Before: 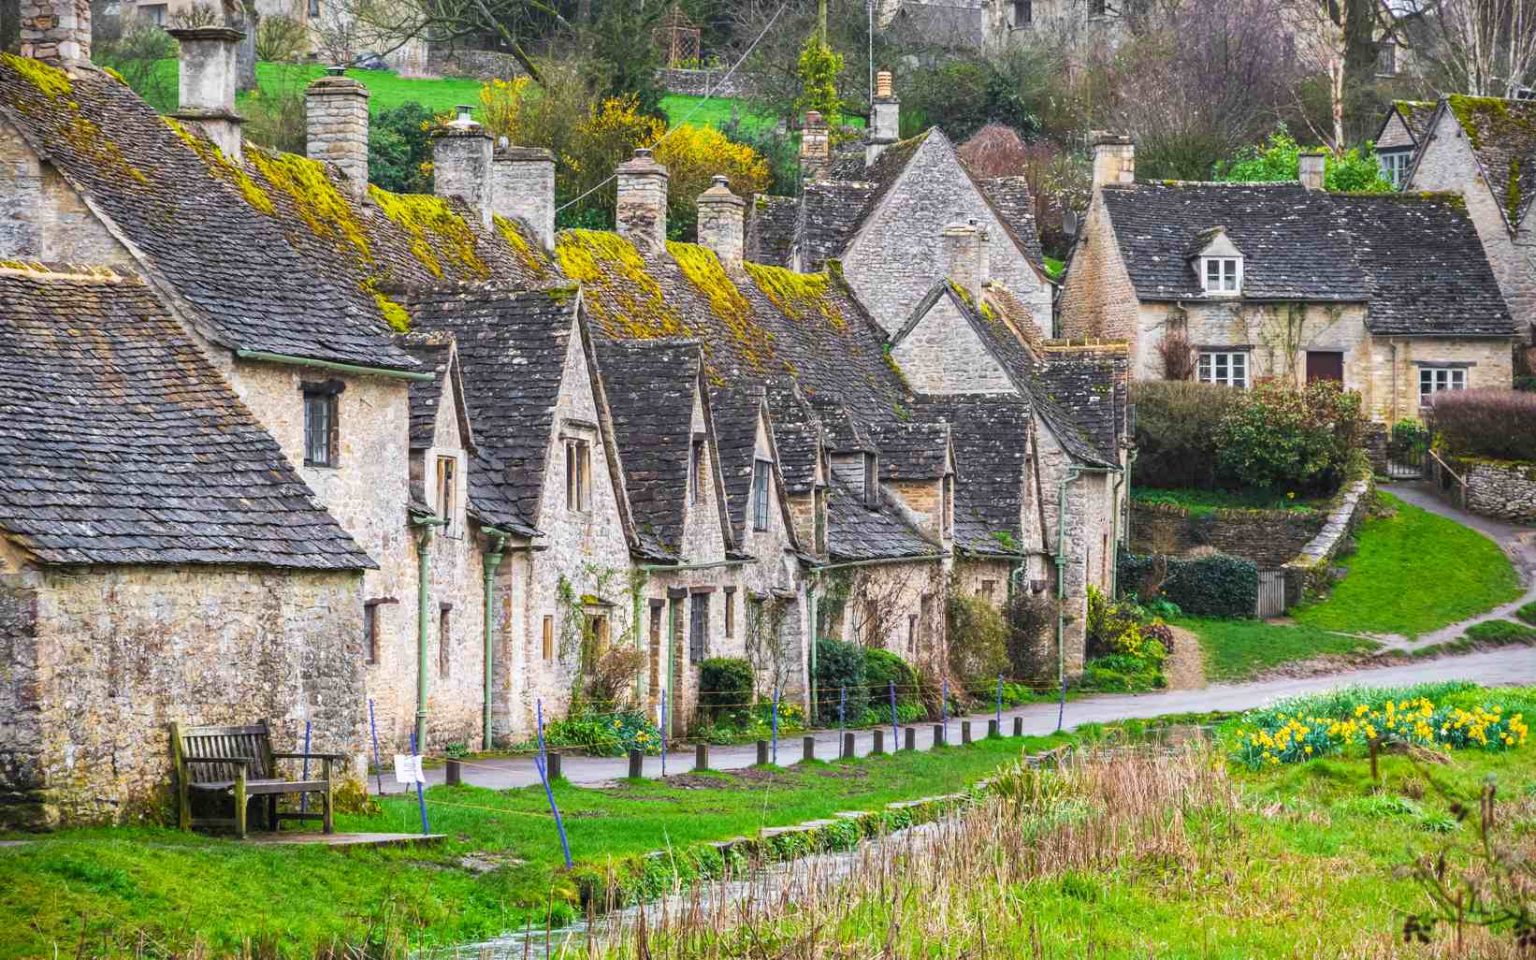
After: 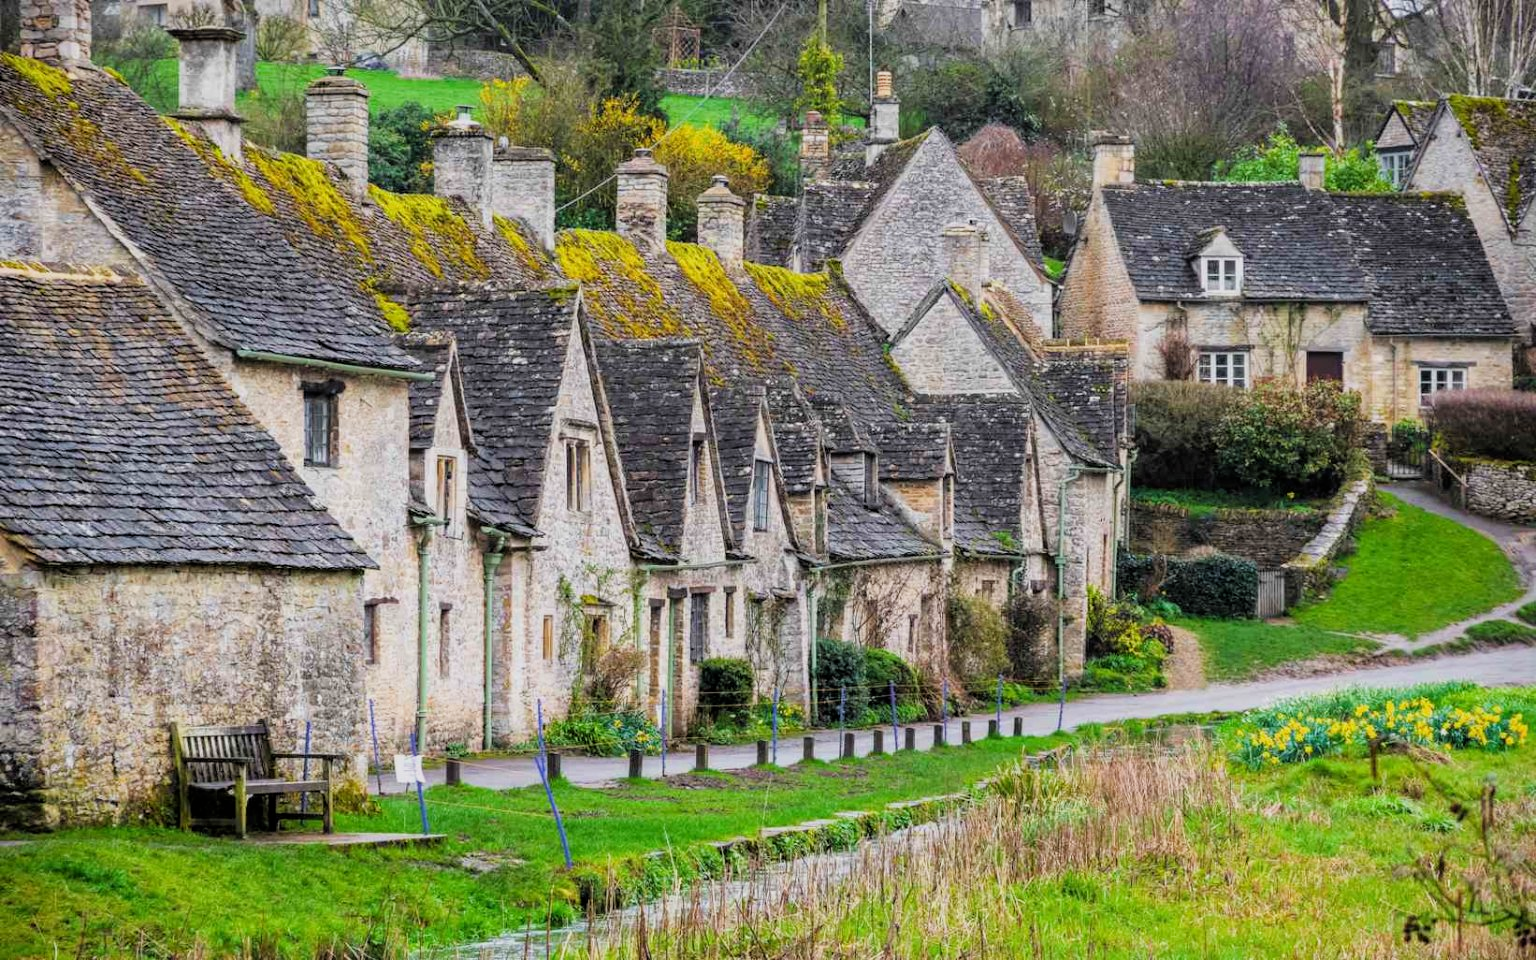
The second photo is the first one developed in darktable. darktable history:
filmic rgb: black relative exposure -5.83 EV, white relative exposure 3.4 EV, hardness 3.68
